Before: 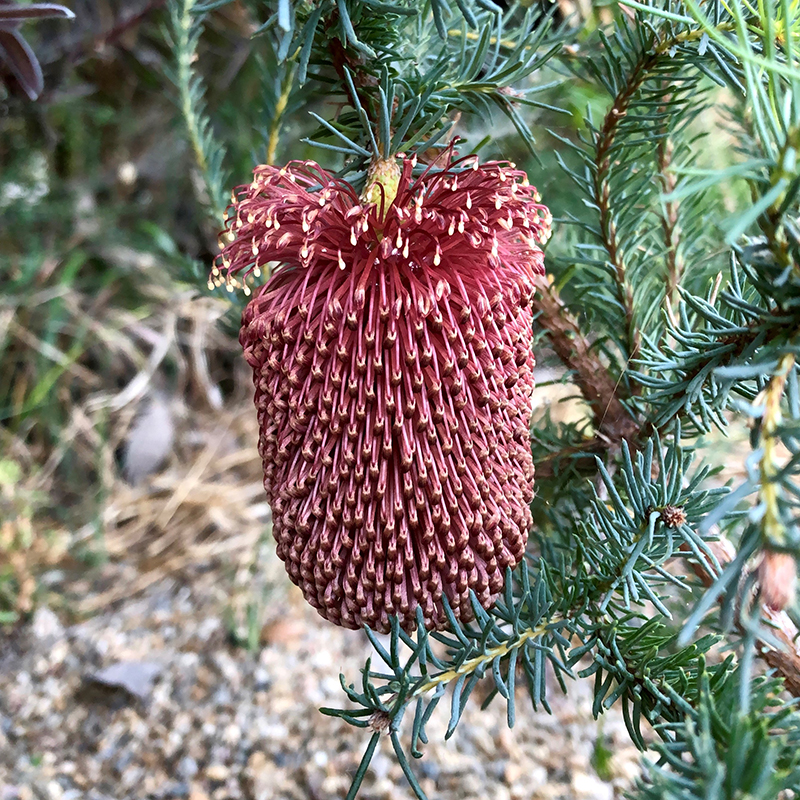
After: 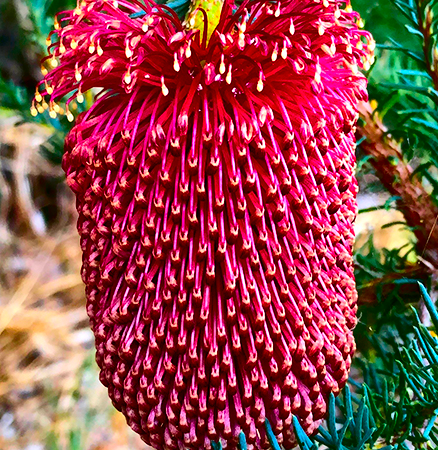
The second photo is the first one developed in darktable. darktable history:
color correction: highlights b* 0.03, saturation 2.14
crop and rotate: left 22.142%, top 21.817%, right 22.998%, bottom 21.85%
color balance rgb: perceptual saturation grading › global saturation 25.707%
tone curve: curves: ch0 [(0, 0) (0.003, 0.007) (0.011, 0.009) (0.025, 0.014) (0.044, 0.022) (0.069, 0.029) (0.1, 0.037) (0.136, 0.052) (0.177, 0.083) (0.224, 0.121) (0.277, 0.177) (0.335, 0.258) (0.399, 0.351) (0.468, 0.454) (0.543, 0.557) (0.623, 0.654) (0.709, 0.744) (0.801, 0.825) (0.898, 0.909) (1, 1)], color space Lab, independent channels, preserve colors none
